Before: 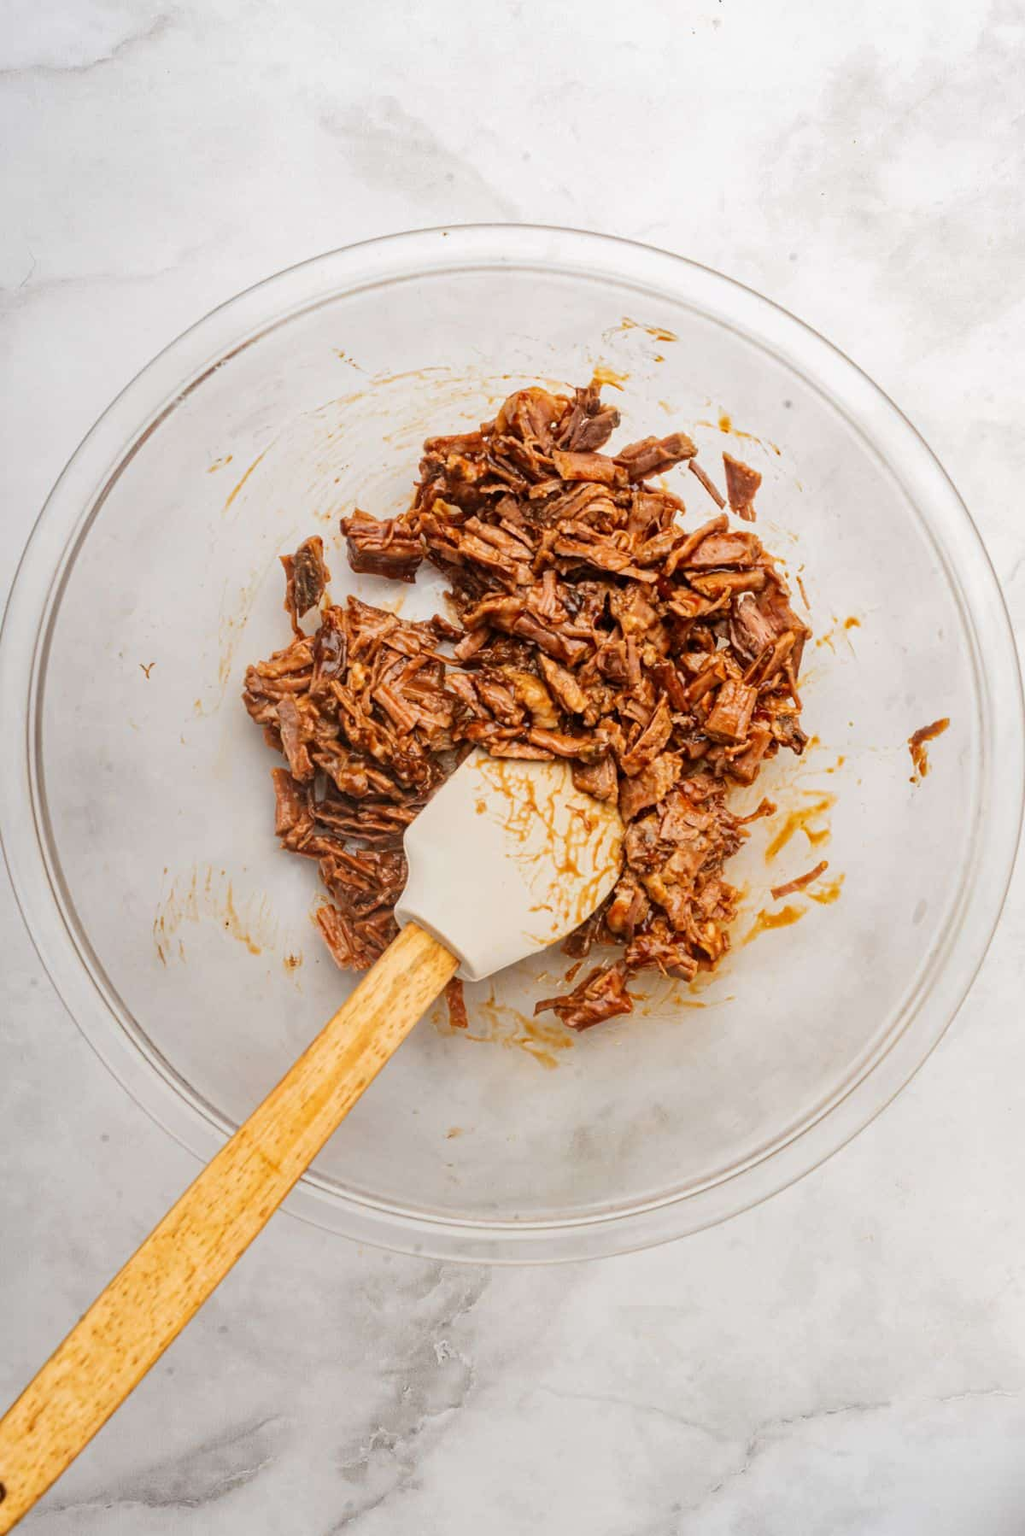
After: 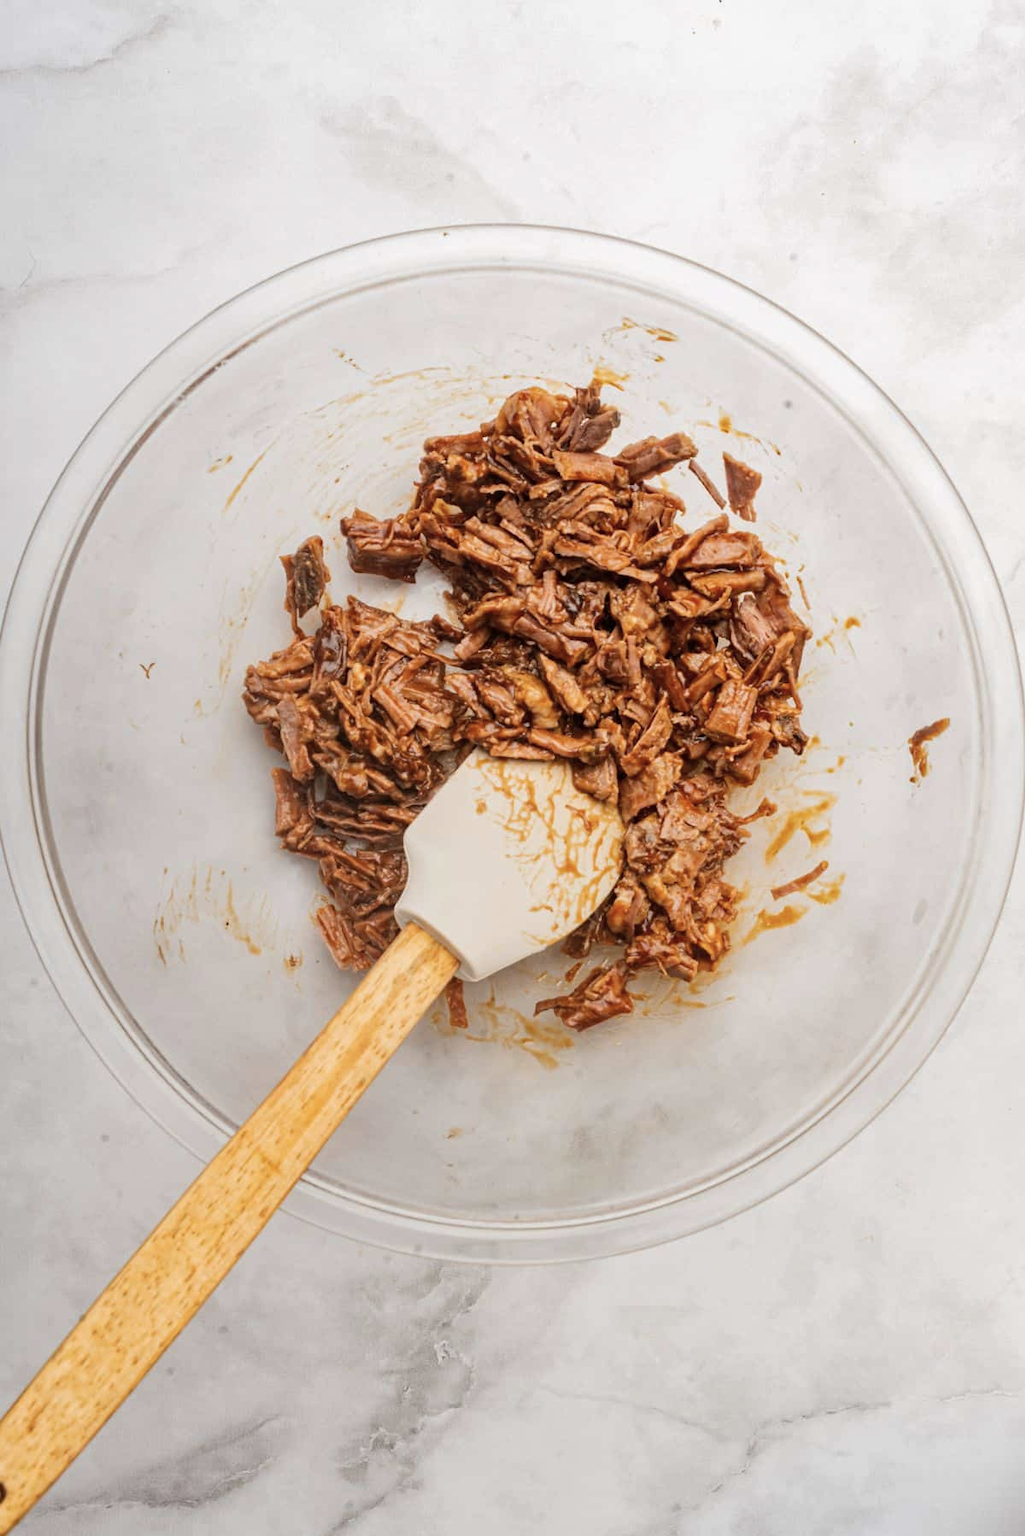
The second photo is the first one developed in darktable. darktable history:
color correction: highlights b* 0.001, saturation 0.823
